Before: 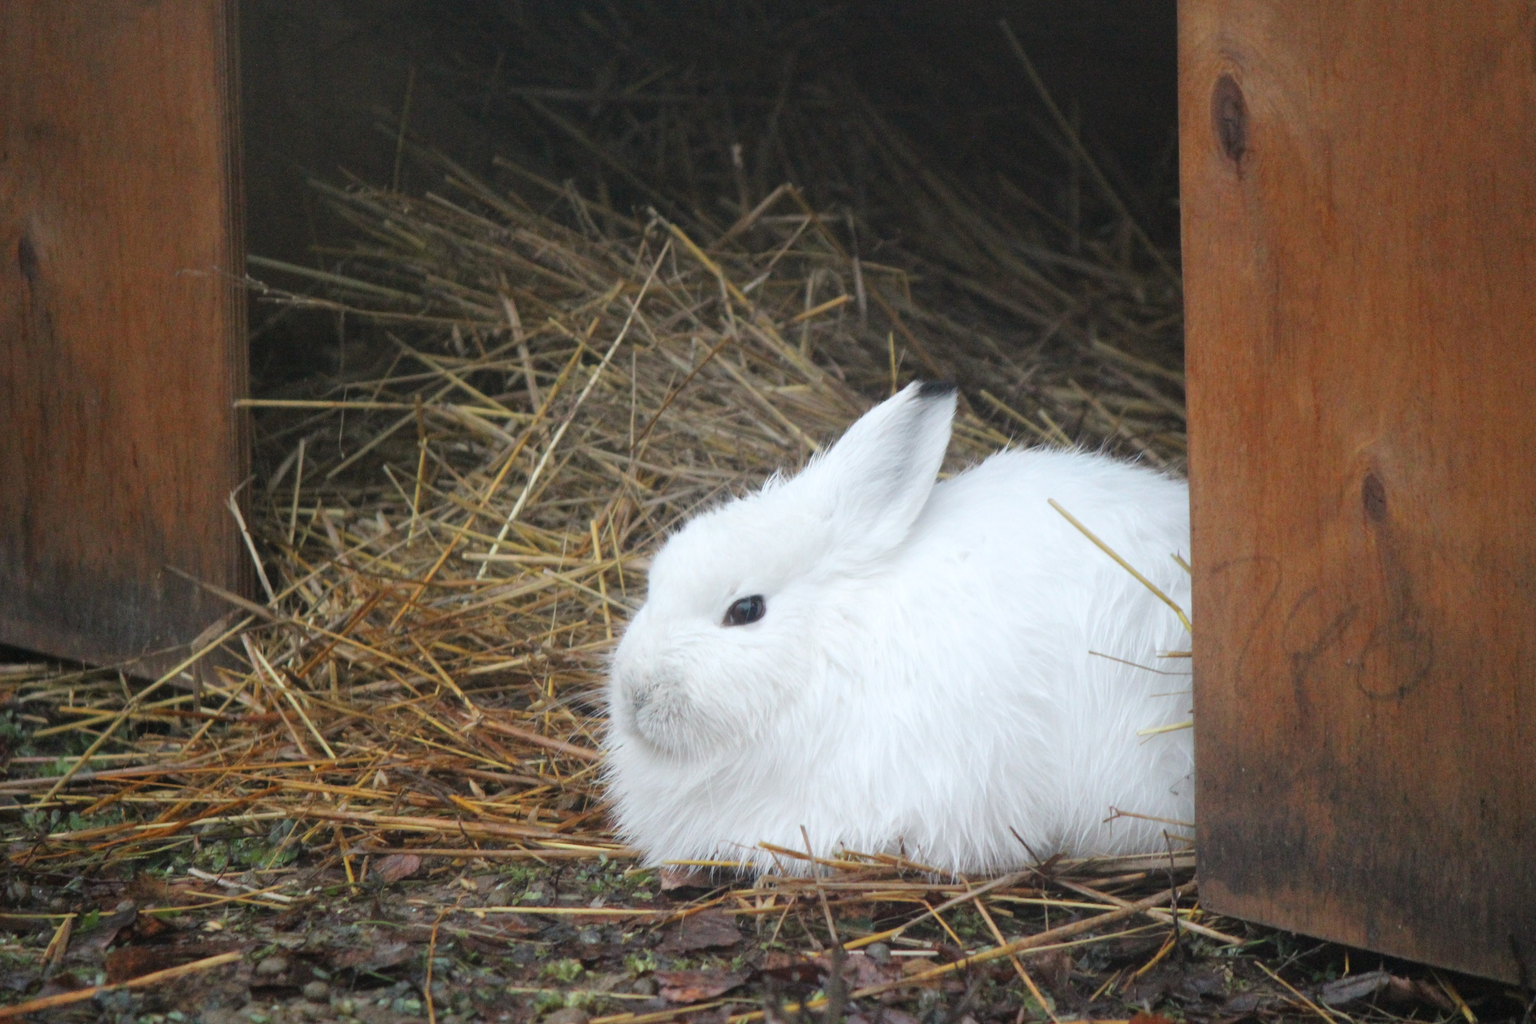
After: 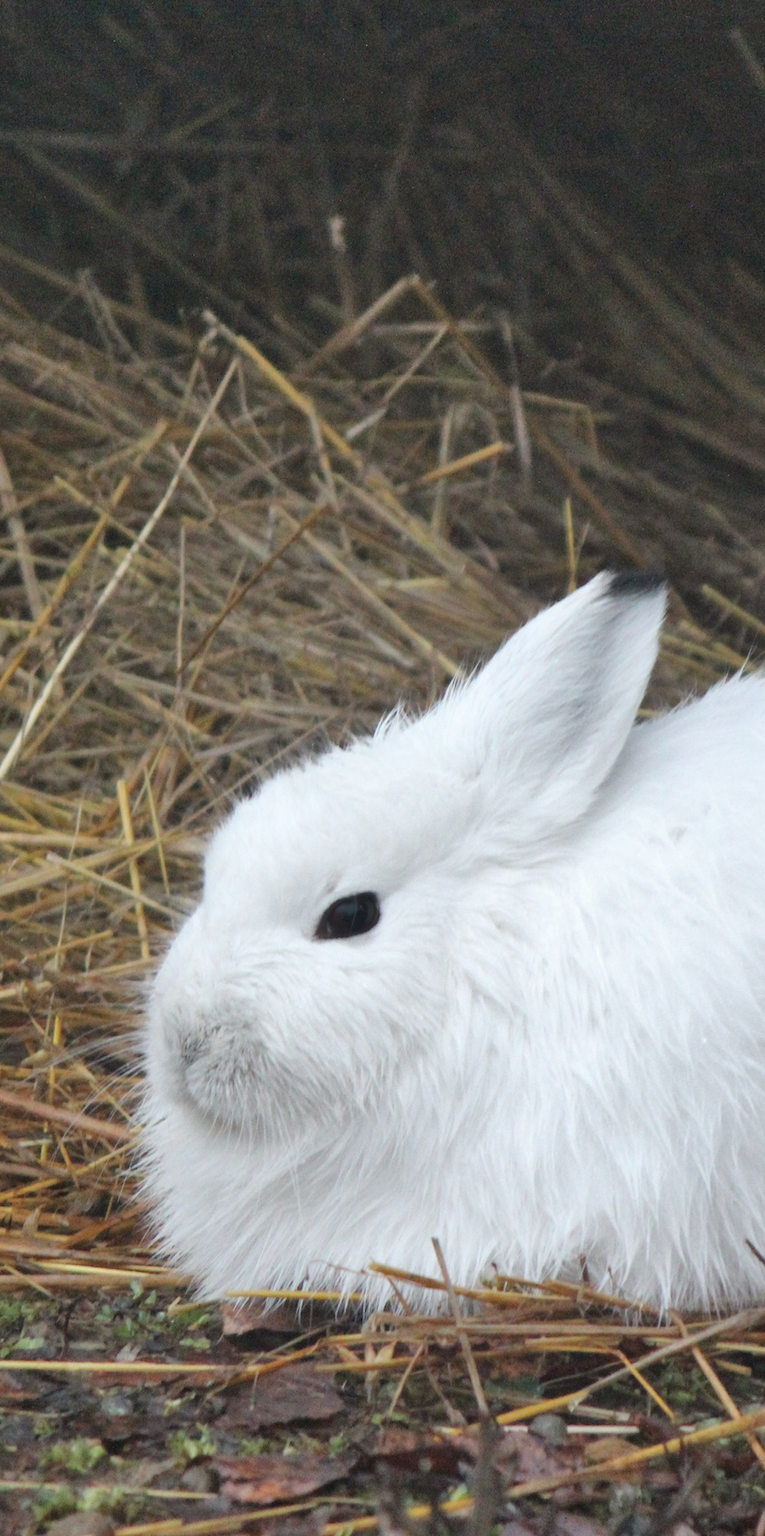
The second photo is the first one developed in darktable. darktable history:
shadows and highlights: highlights color adjustment 0%, low approximation 0.01, soften with gaussian
crop: left 33.36%, right 33.36%
